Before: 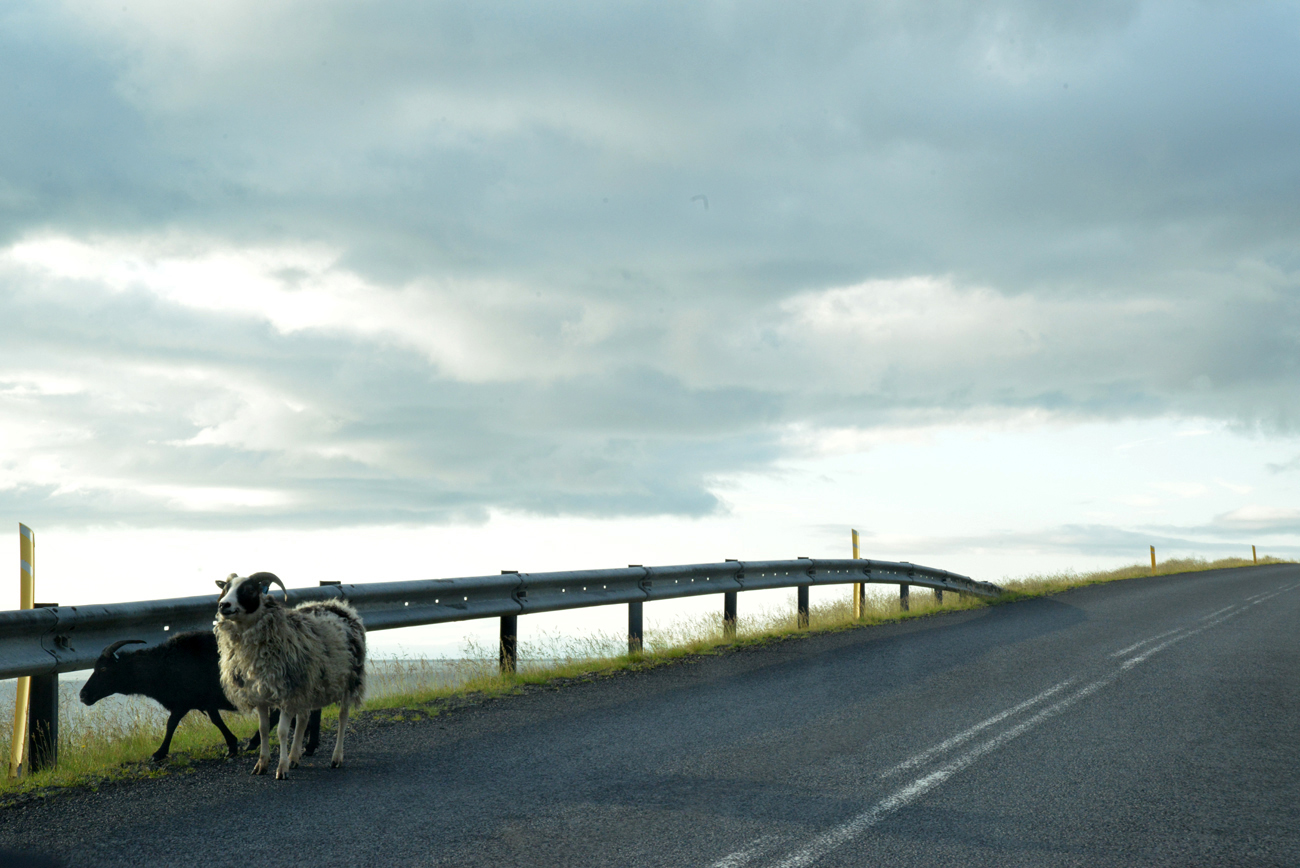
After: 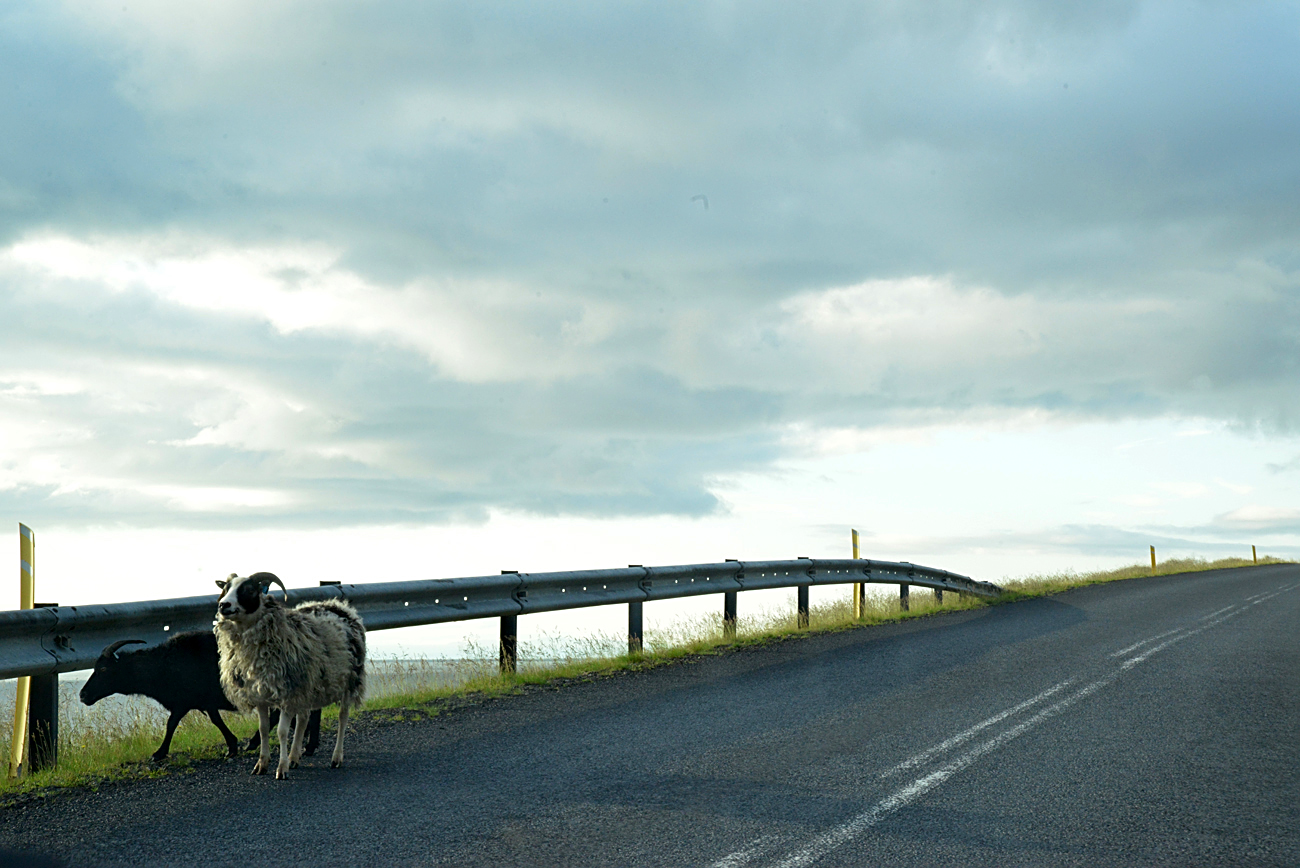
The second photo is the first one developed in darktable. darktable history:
contrast brightness saturation: contrast 0.08, saturation 0.2
color zones: curves: ch1 [(0.113, 0.438) (0.75, 0.5)]; ch2 [(0.12, 0.526) (0.75, 0.5)]
sharpen: on, module defaults
